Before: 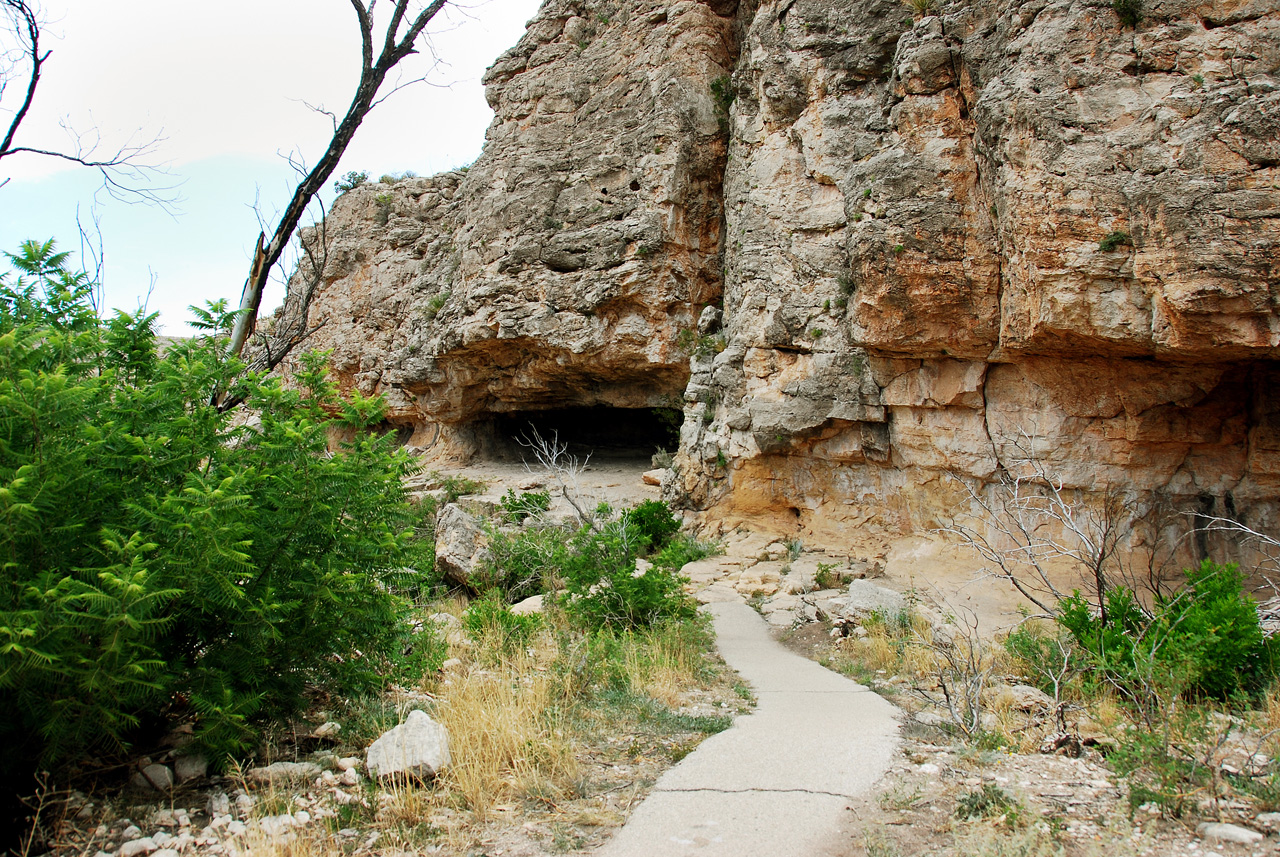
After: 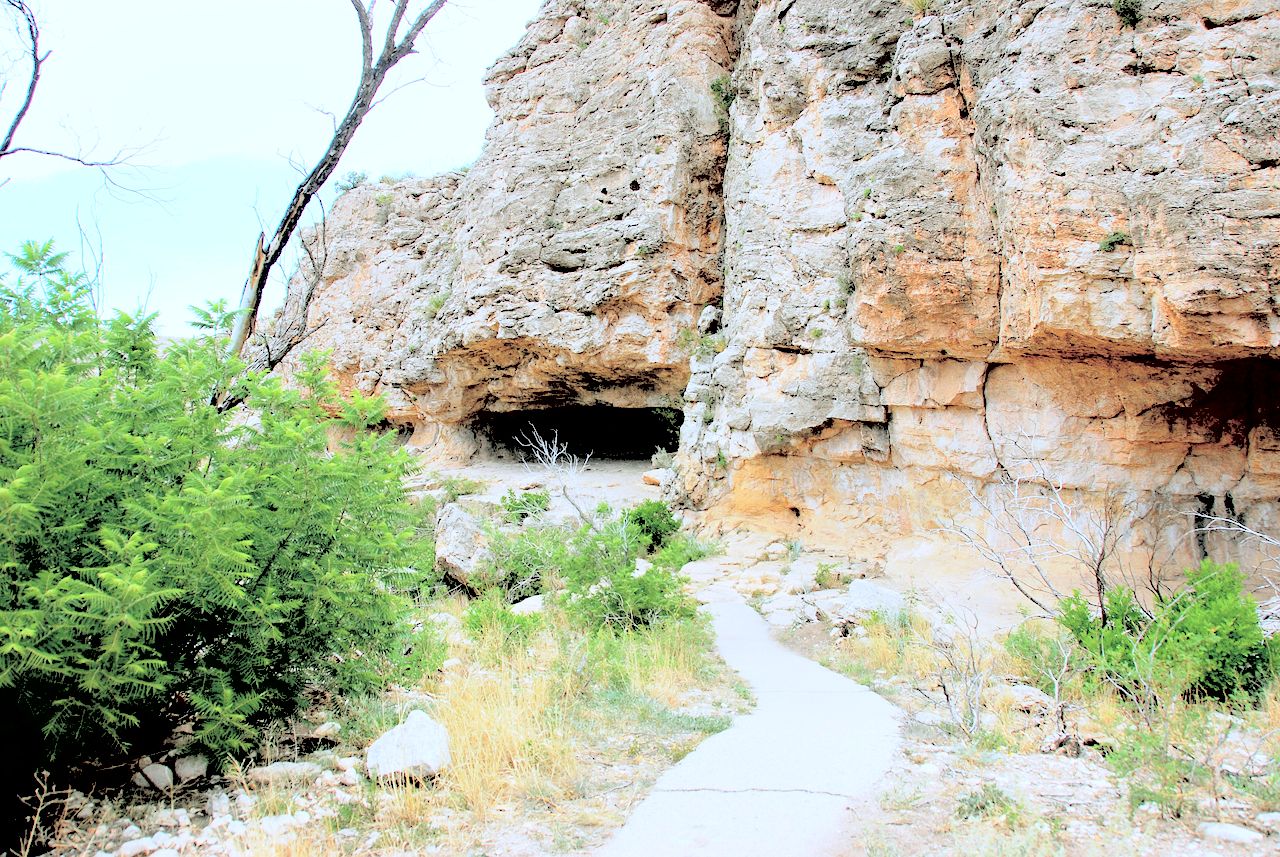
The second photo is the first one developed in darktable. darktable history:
exposure: black level correction 0.009, exposure 0.119 EV, compensate highlight preservation false
white balance: red 0.948, green 1.02, blue 1.176
contrast brightness saturation: brightness 1
